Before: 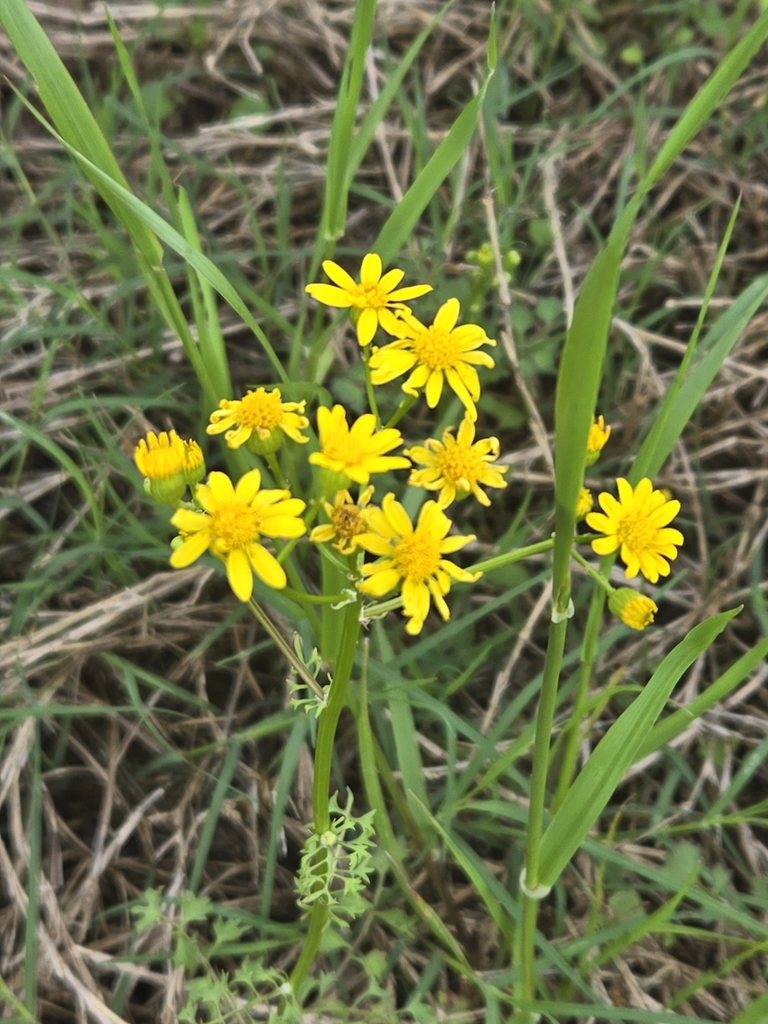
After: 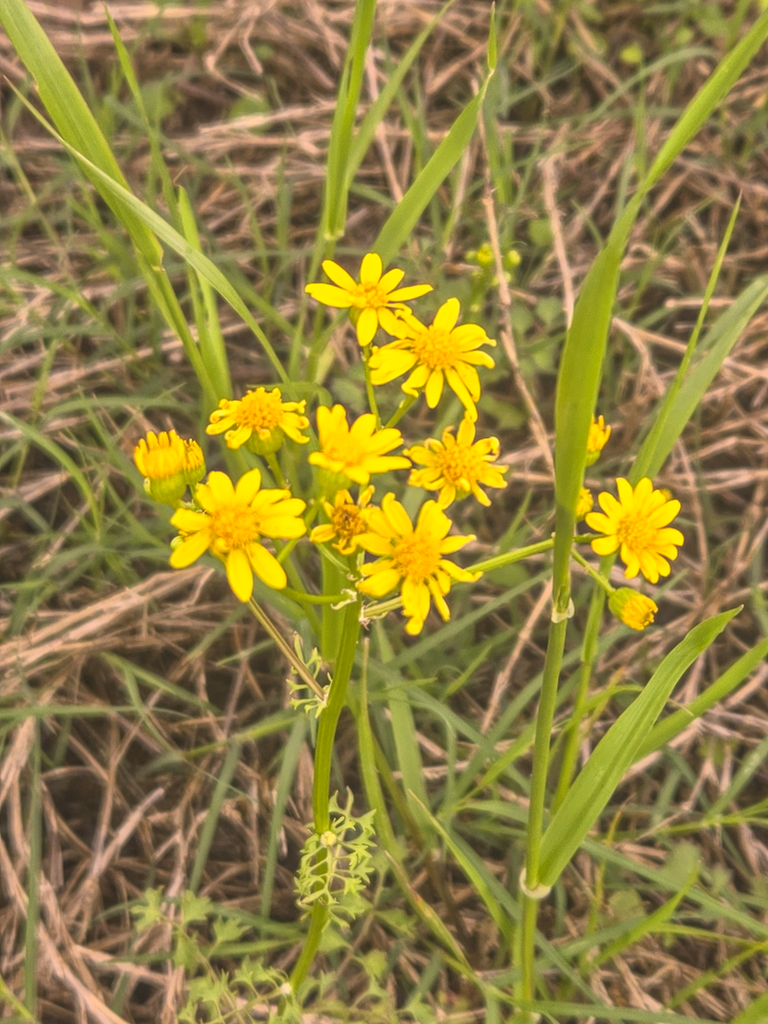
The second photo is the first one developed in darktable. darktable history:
color zones: curves: ch0 [(0.068, 0.464) (0.25, 0.5) (0.48, 0.508) (0.75, 0.536) (0.886, 0.476) (0.967, 0.456)]; ch1 [(0.066, 0.456) (0.25, 0.5) (0.616, 0.508) (0.746, 0.56) (0.934, 0.444)]
color correction: highlights a* 17.84, highlights b* 18.47
local contrast: highlights 72%, shadows 8%, midtone range 0.195
exposure: black level correction 0.001, exposure 0.299 EV, compensate highlight preservation false
